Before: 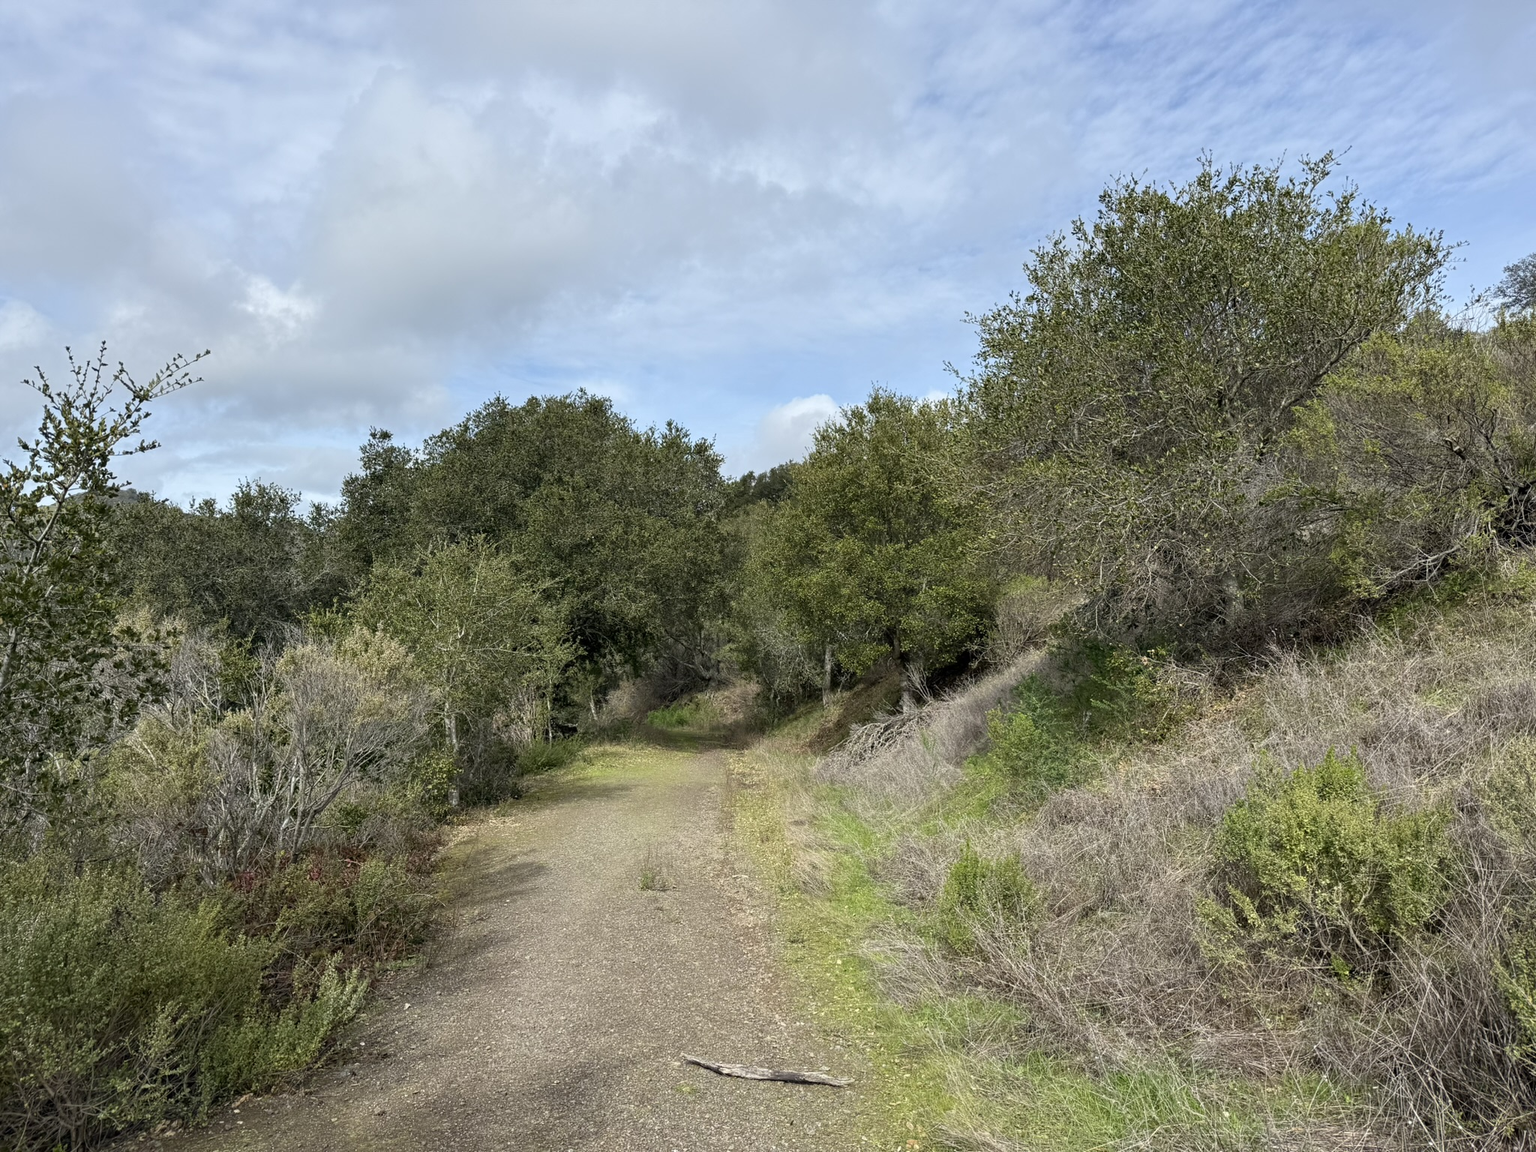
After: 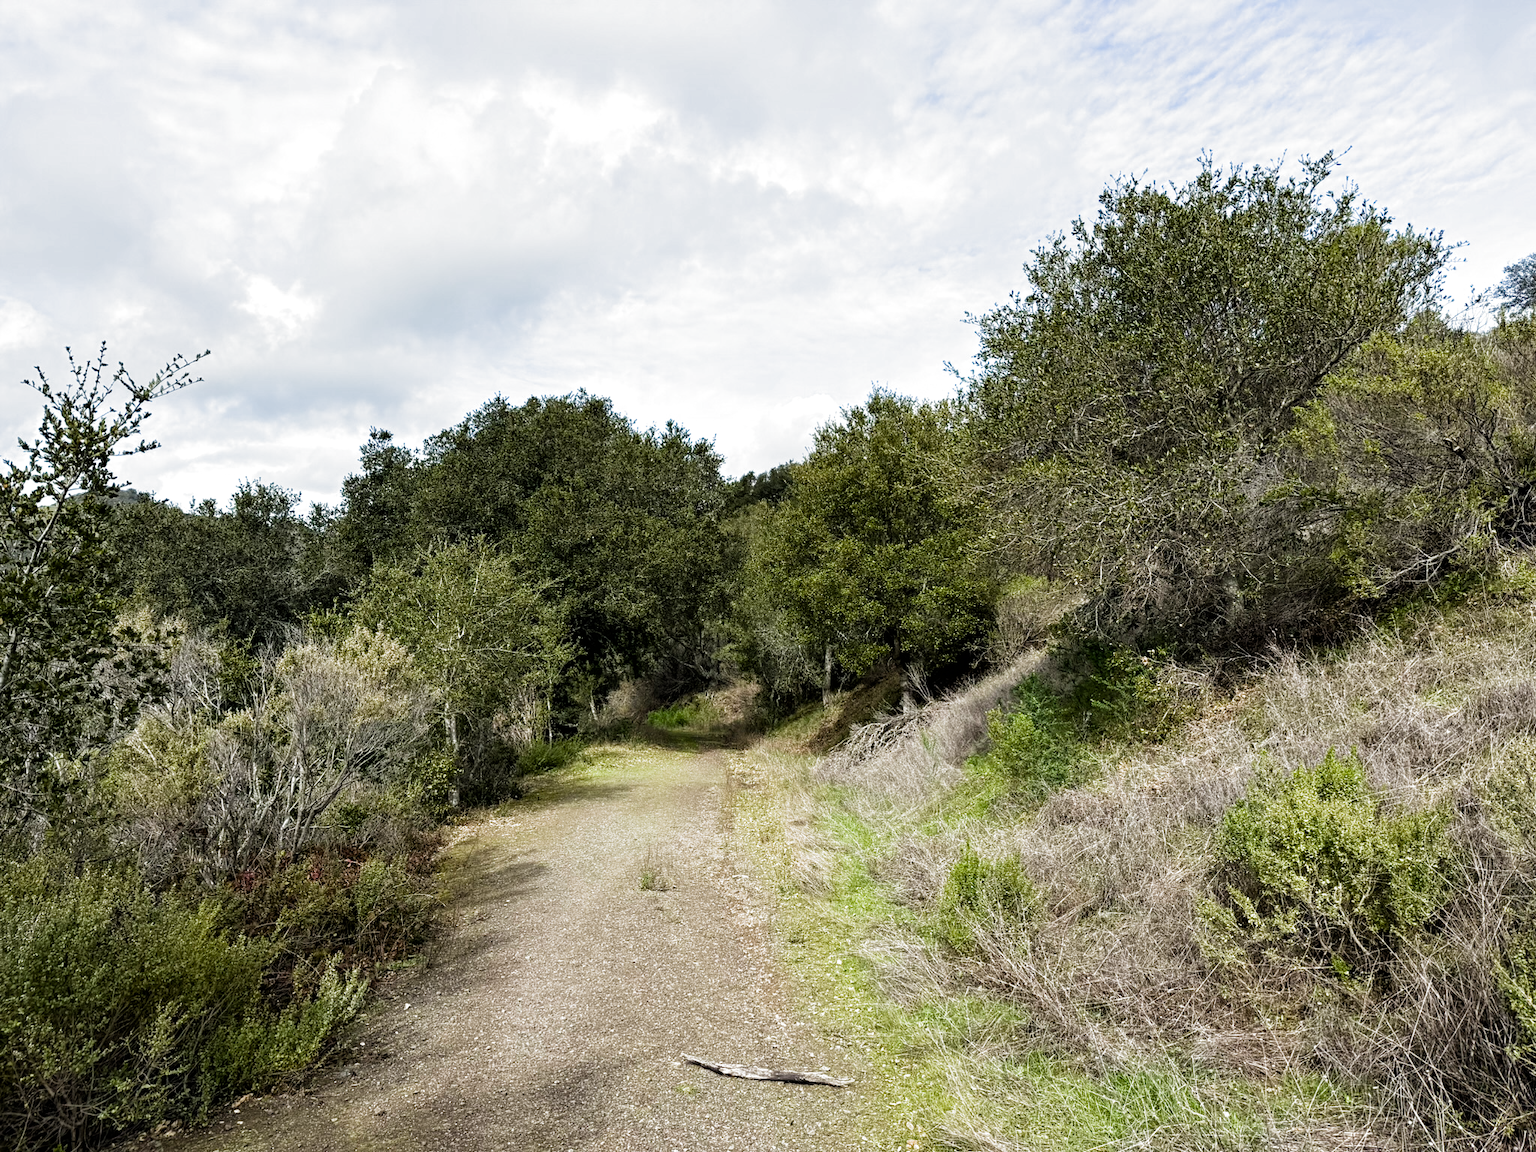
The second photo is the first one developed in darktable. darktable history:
filmic rgb: black relative exposure -8.2 EV, white relative exposure 2.2 EV, threshold 3 EV, hardness 7.11, latitude 75%, contrast 1.325, highlights saturation mix -2%, shadows ↔ highlights balance 30%, preserve chrominance RGB euclidean norm, color science v5 (2021), contrast in shadows safe, contrast in highlights safe, enable highlight reconstruction true
color balance rgb "[modern colors]": linear chroma grading › shadows 32%, linear chroma grading › global chroma -2%, linear chroma grading › mid-tones 4%, perceptual saturation grading › global saturation -2%, perceptual saturation grading › highlights -8%, perceptual saturation grading › mid-tones 8%, perceptual saturation grading › shadows 4%, perceptual brilliance grading › highlights 8%, perceptual brilliance grading › mid-tones 4%, perceptual brilliance grading › shadows 2%, global vibrance 16%, saturation formula JzAzBz (2021)
